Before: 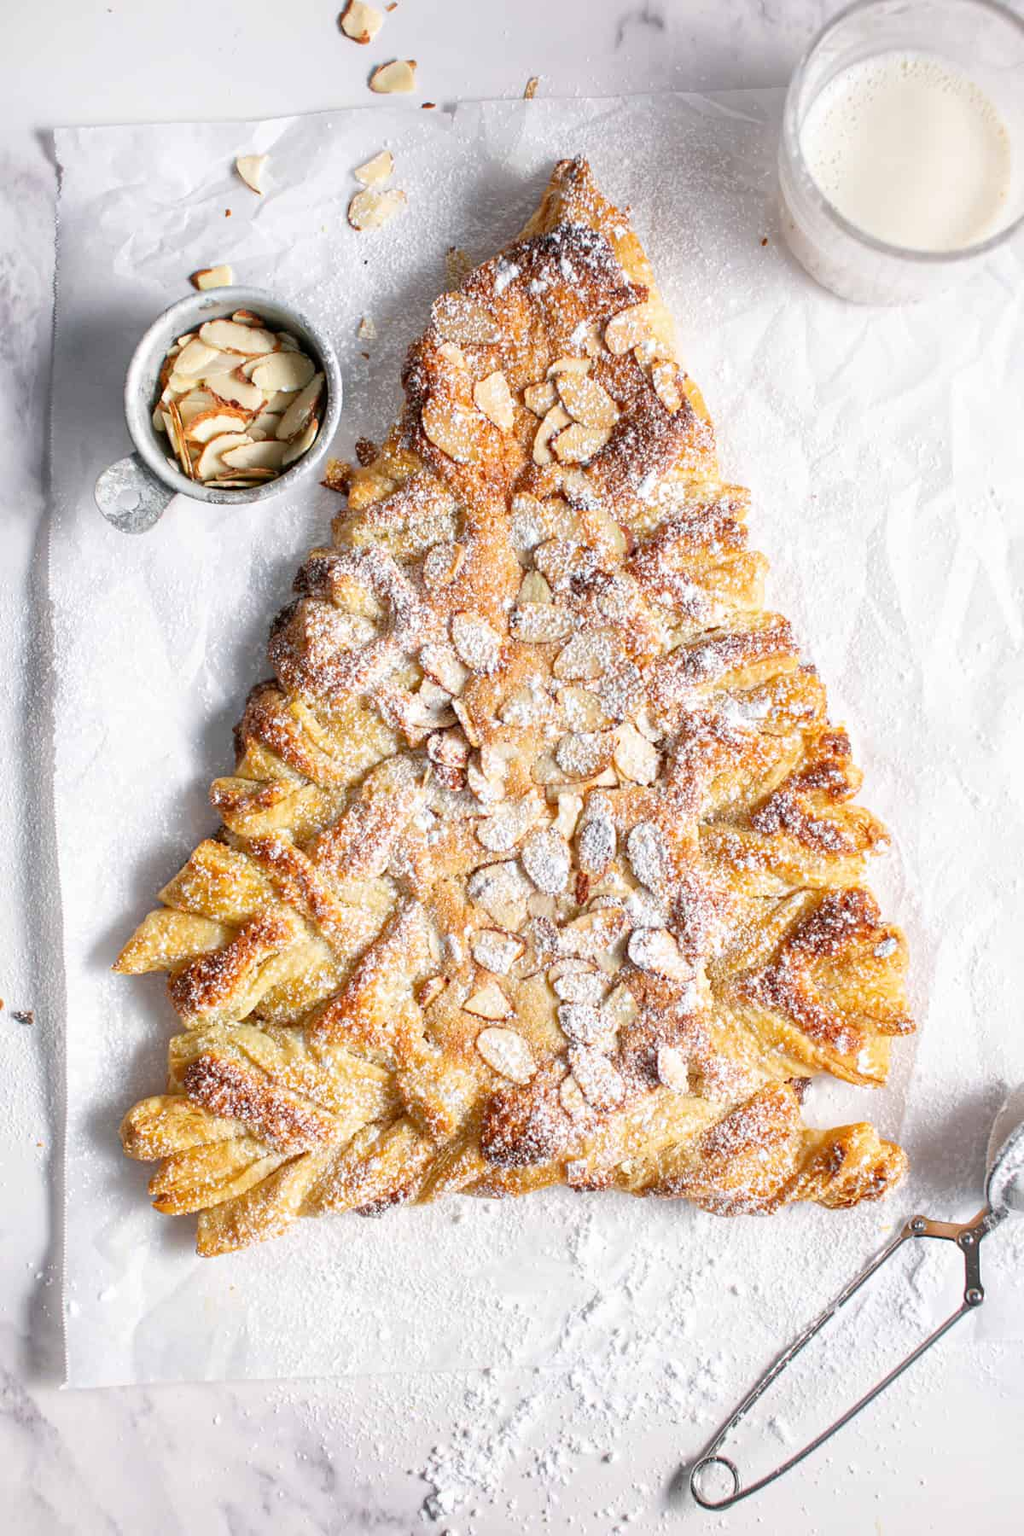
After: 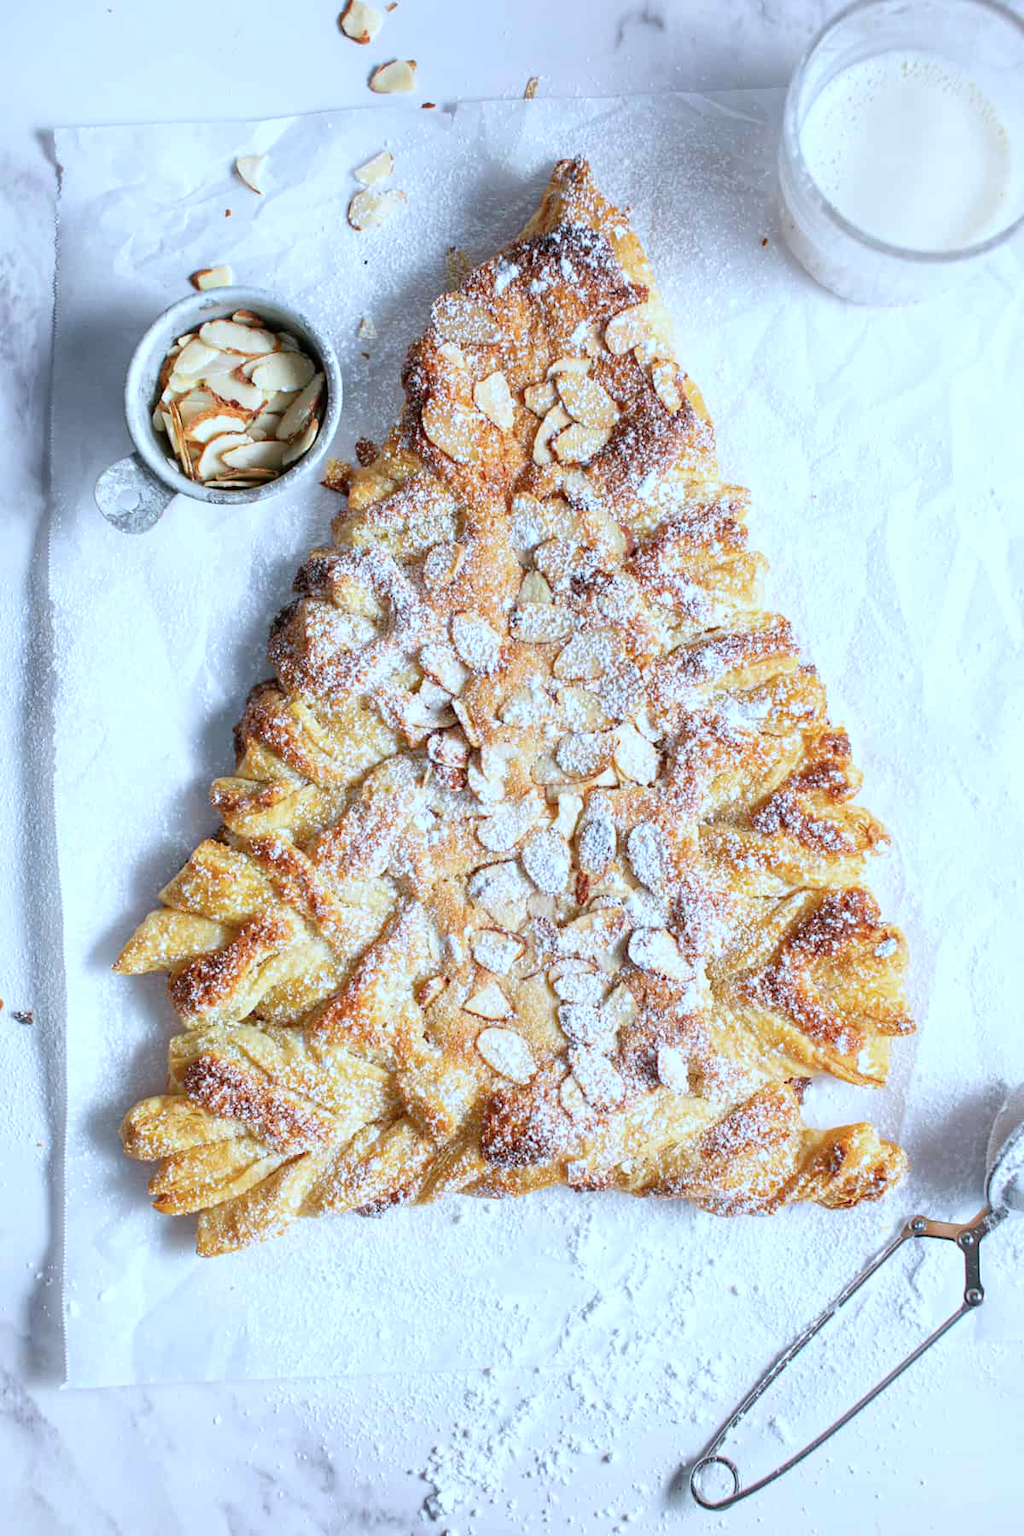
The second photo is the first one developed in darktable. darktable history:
exposure: compensate highlight preservation false
color calibration: illuminant as shot in camera, x 0.383, y 0.38, temperature 3949.15 K, gamut compression 1.66
